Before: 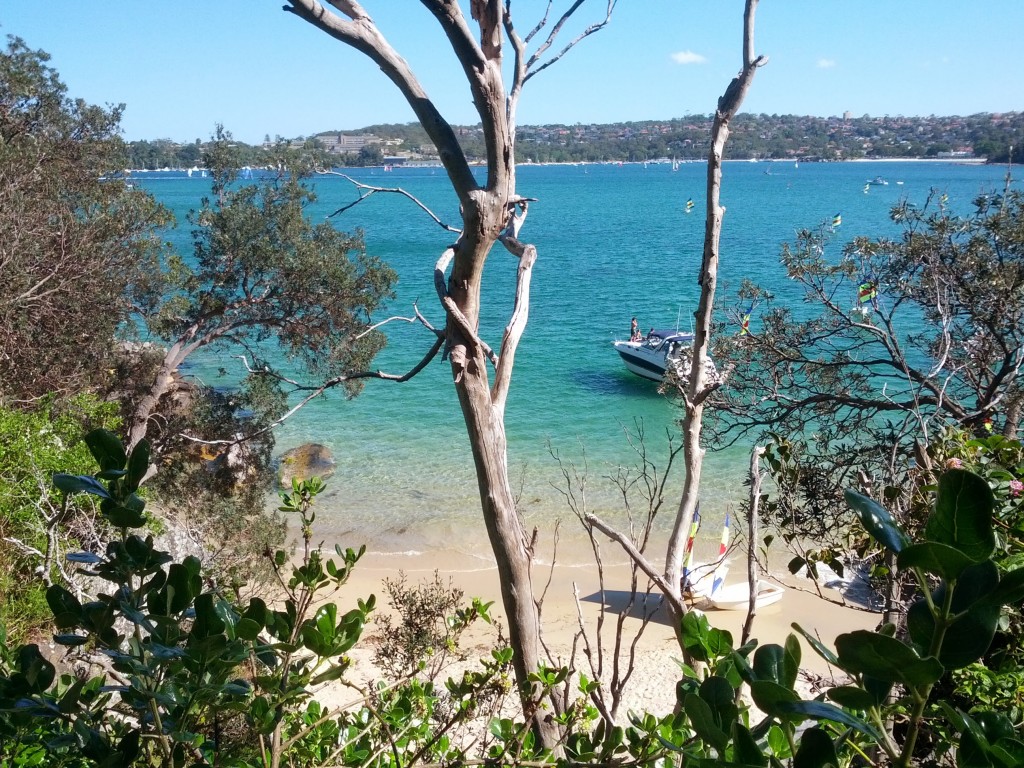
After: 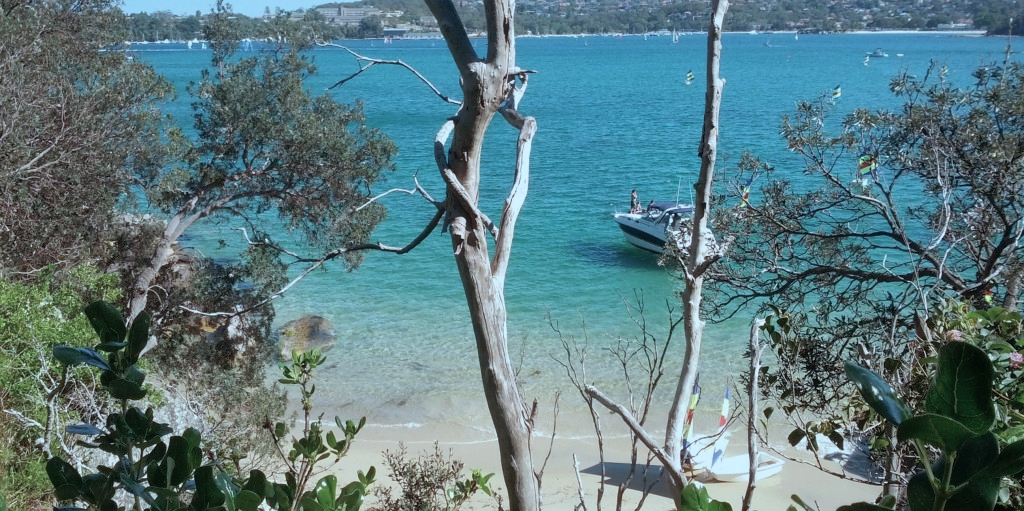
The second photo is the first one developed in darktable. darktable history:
crop: top 16.727%, bottom 16.727%
shadows and highlights: on, module defaults
color correction: highlights a* -12.64, highlights b* -18.1, saturation 0.7
filmic rgb: black relative exposure -16 EV, white relative exposure 2.93 EV, hardness 10.04, color science v6 (2022)
